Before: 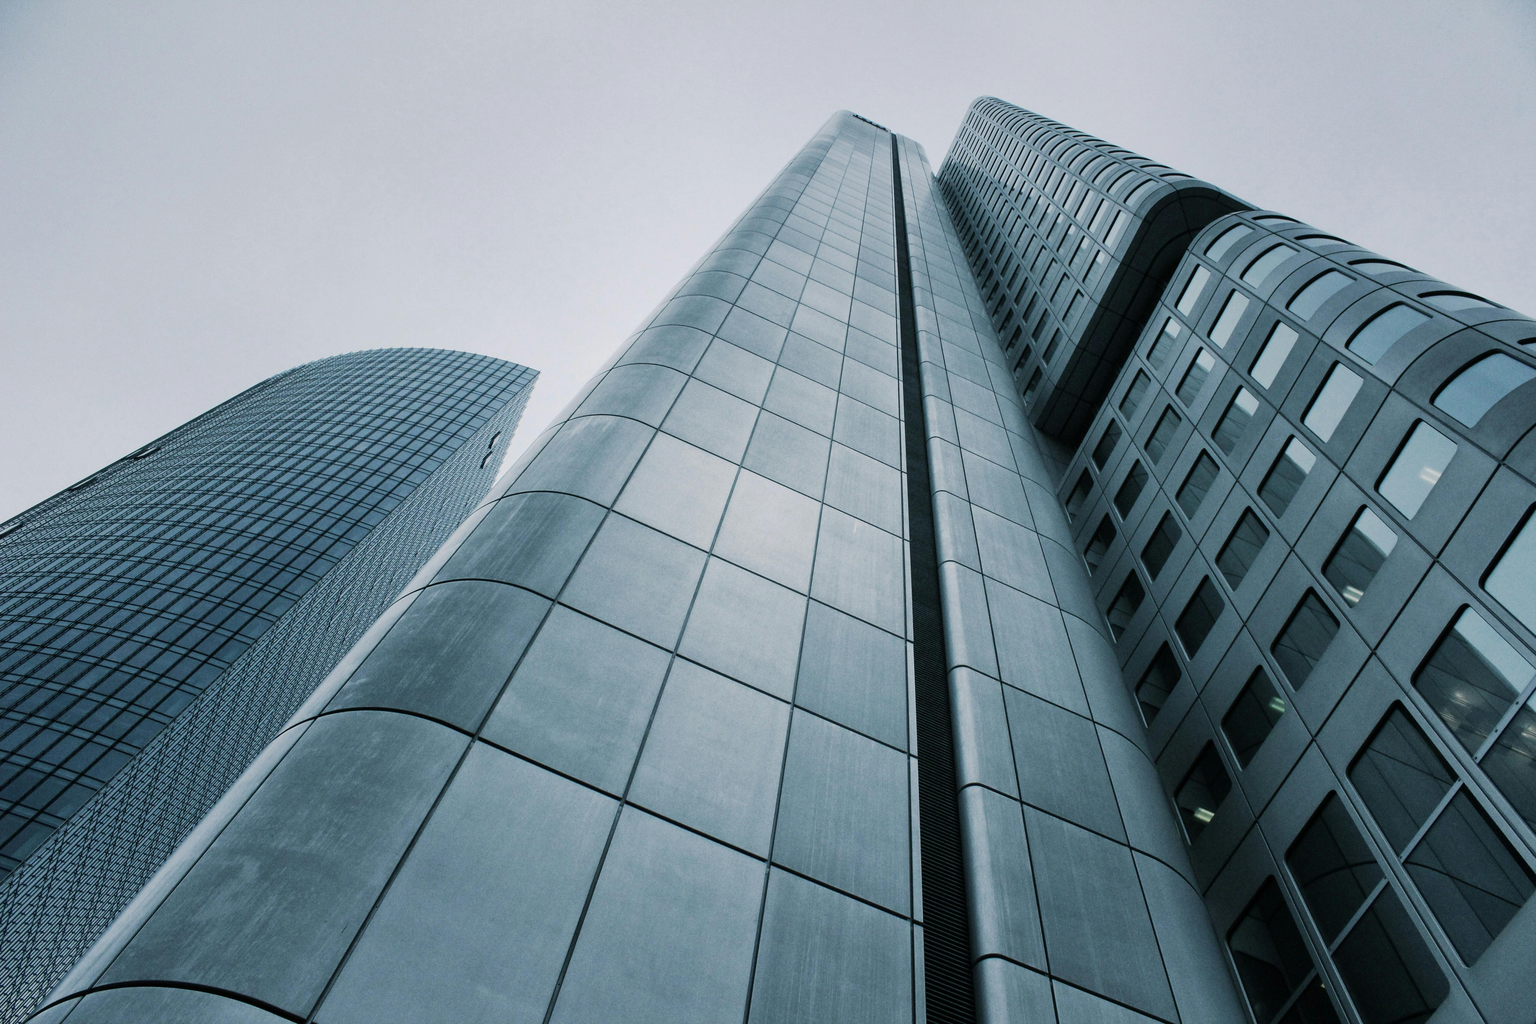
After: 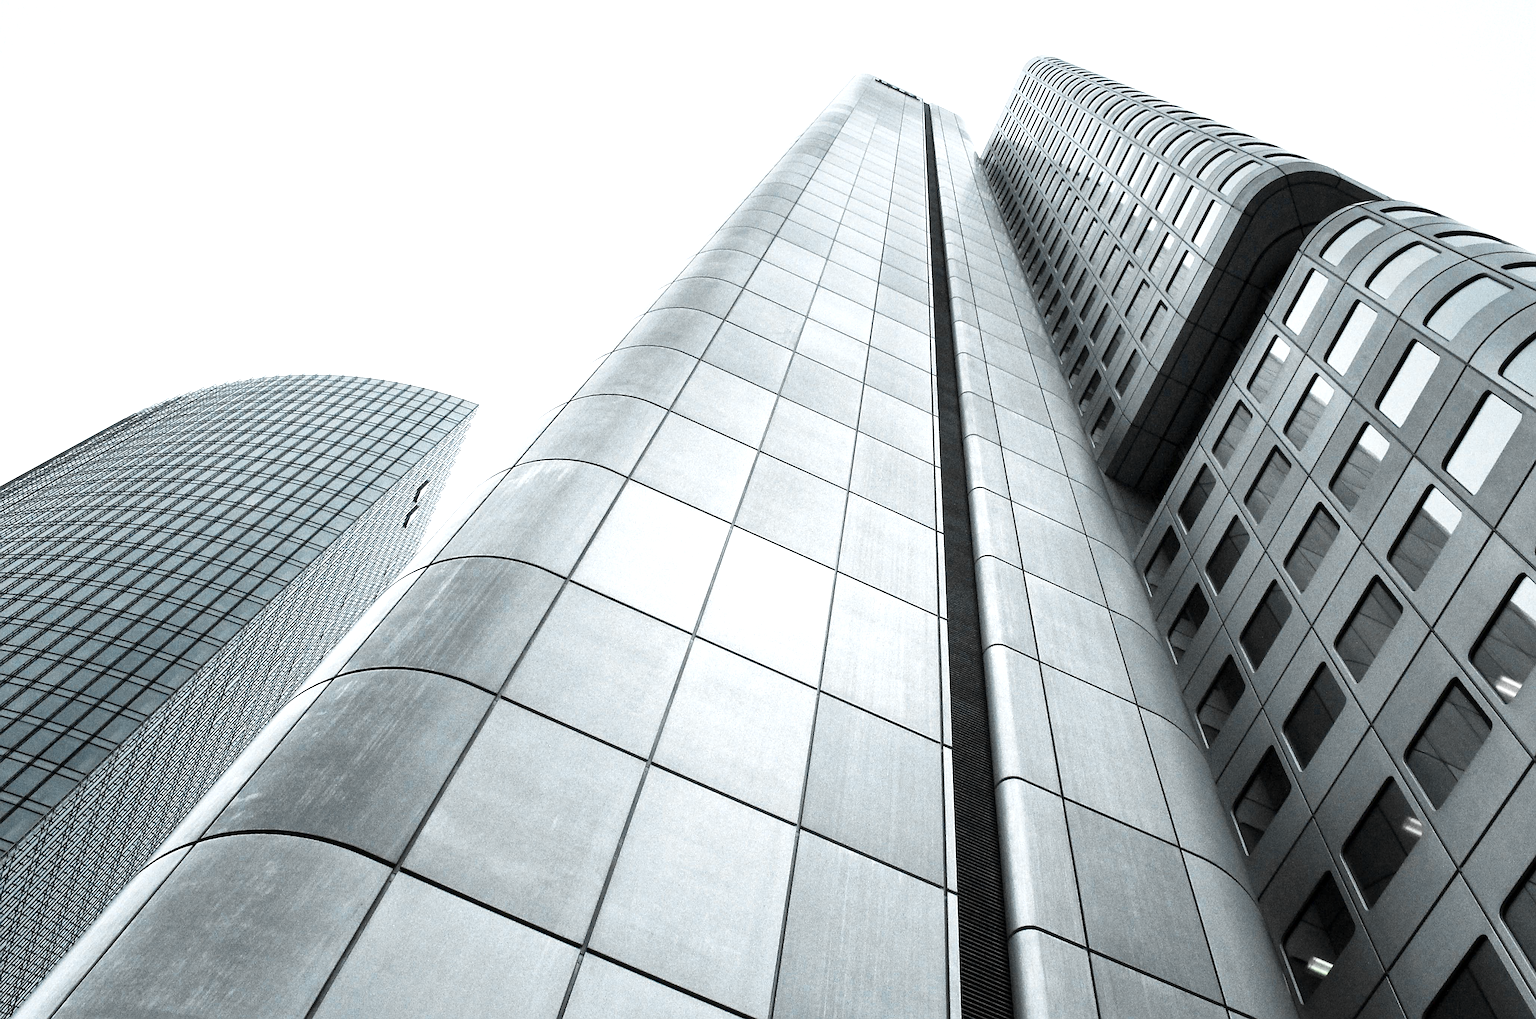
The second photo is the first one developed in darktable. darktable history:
sharpen: on, module defaults
color zones: curves: ch0 [(0.257, 0.558) (0.75, 0.565)]; ch1 [(0.004, 0.857) (0.14, 0.416) (0.257, 0.695) (0.442, 0.032) (0.736, 0.266) (0.891, 0.741)]; ch2 [(0, 0.623) (0.112, 0.436) (0.271, 0.474) (0.516, 0.64) (0.743, 0.286)]
color balance rgb: perceptual saturation grading › global saturation 19.394%
exposure: black level correction 0.001, exposure 0.966 EV, compensate exposure bias true, compensate highlight preservation false
crop and rotate: left 10.578%, top 5.123%, right 10.473%, bottom 16.244%
